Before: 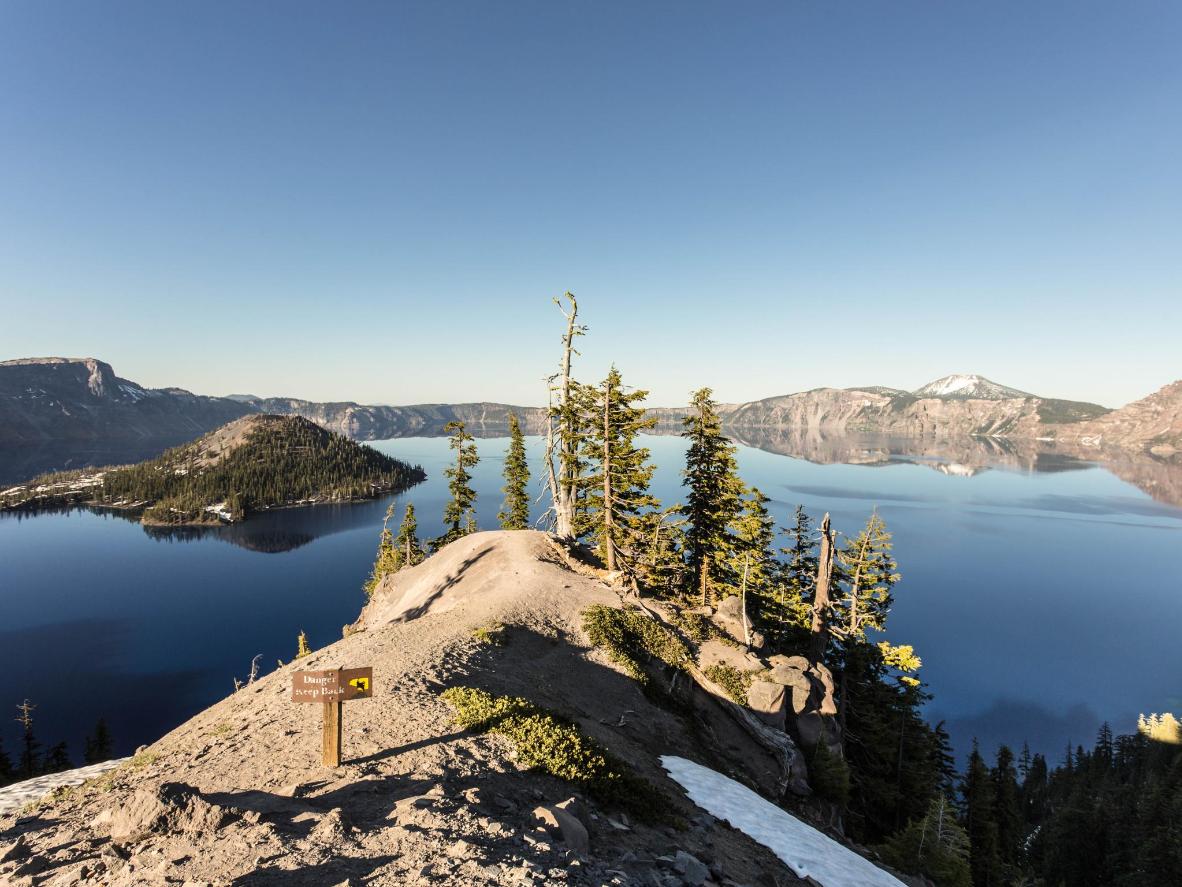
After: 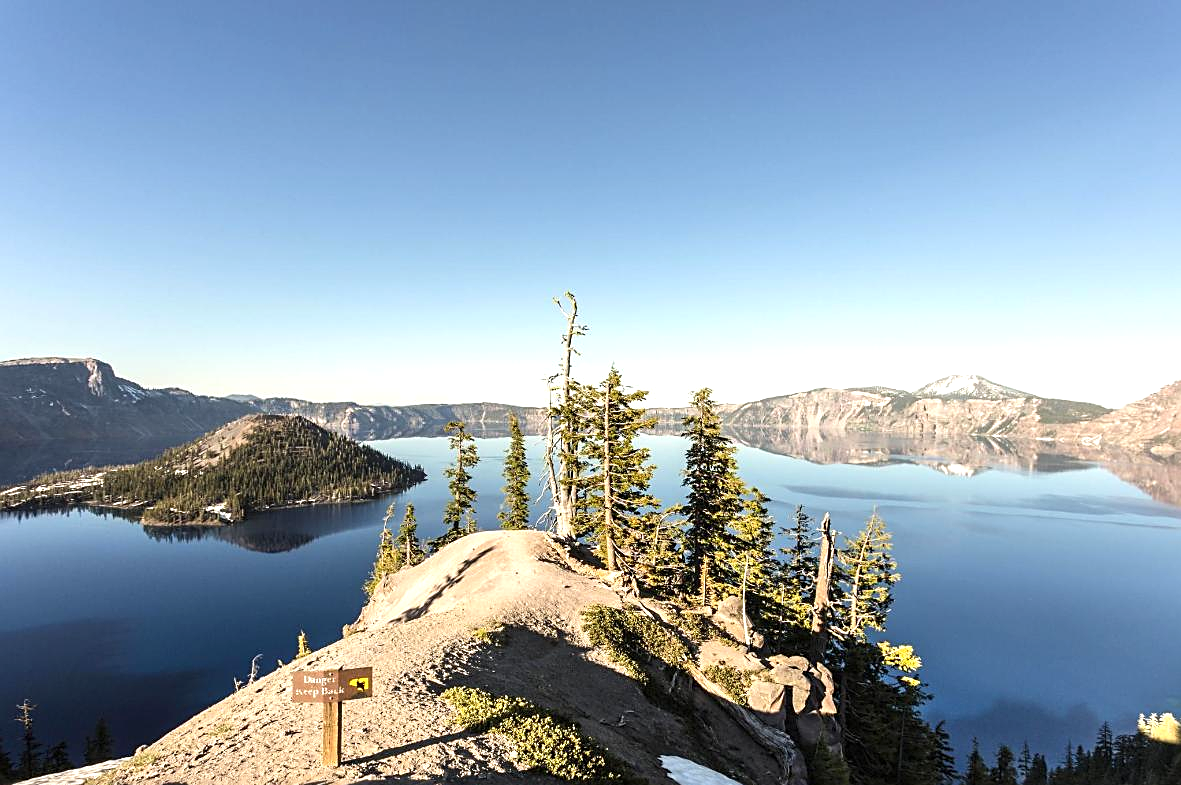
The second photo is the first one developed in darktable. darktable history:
exposure: black level correction 0, exposure 0.499 EV, compensate highlight preservation false
crop and rotate: top 0%, bottom 11.47%
sharpen: on, module defaults
